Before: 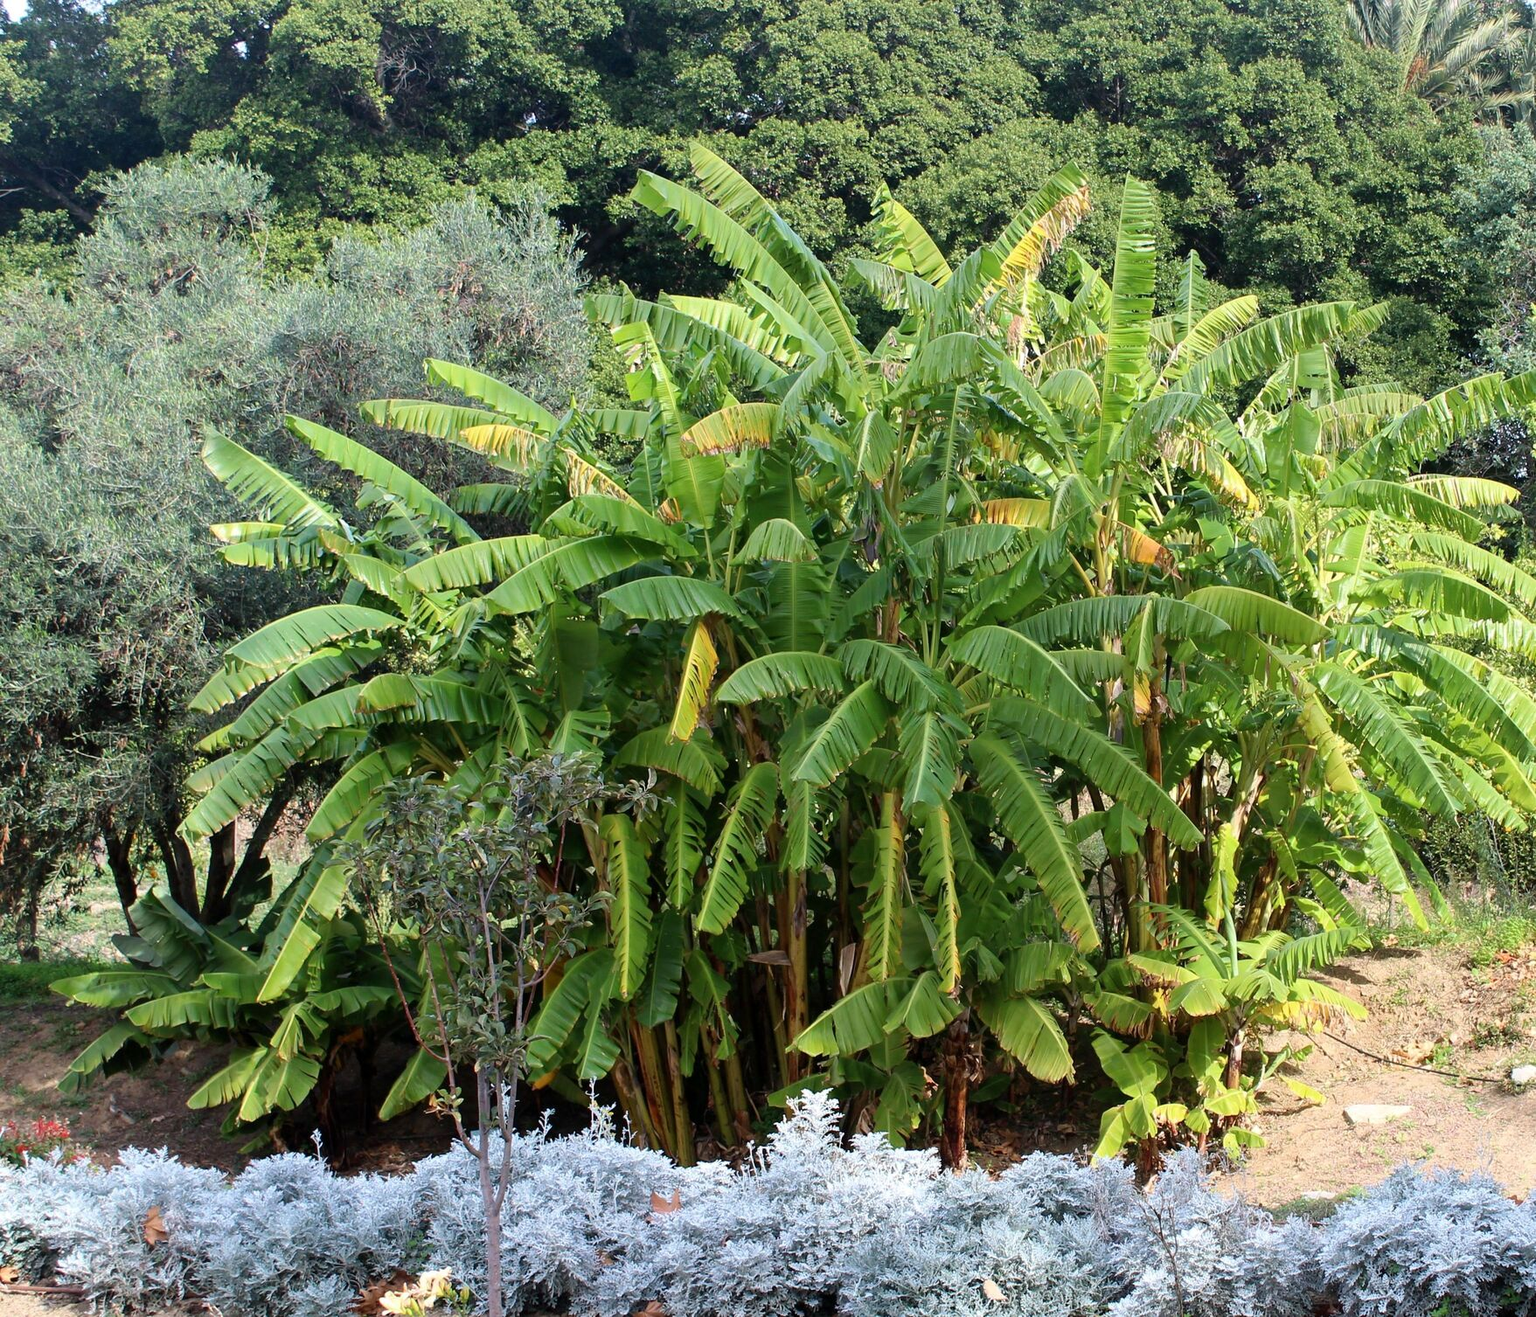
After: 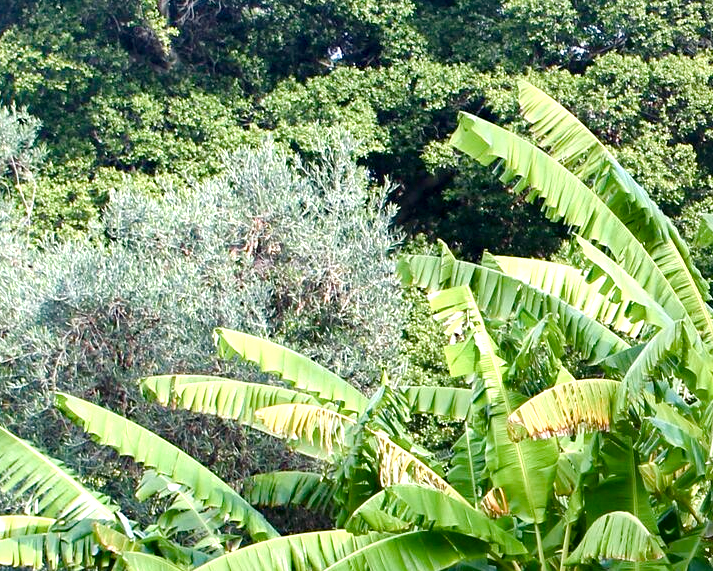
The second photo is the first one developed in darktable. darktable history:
local contrast: mode bilateral grid, contrast 25, coarseness 60, detail 151%, midtone range 0.2
shadows and highlights: radius 44.78, white point adjustment 6.64, compress 79.65%, highlights color adjustment 78.42%, soften with gaussian
color balance rgb: perceptual saturation grading › global saturation 20%, perceptual saturation grading › highlights -50%, perceptual saturation grading › shadows 30%, perceptual brilliance grading › global brilliance 10%, perceptual brilliance grading › shadows 15%
haze removal: compatibility mode true, adaptive false
crop: left 15.452%, top 5.459%, right 43.956%, bottom 56.62%
